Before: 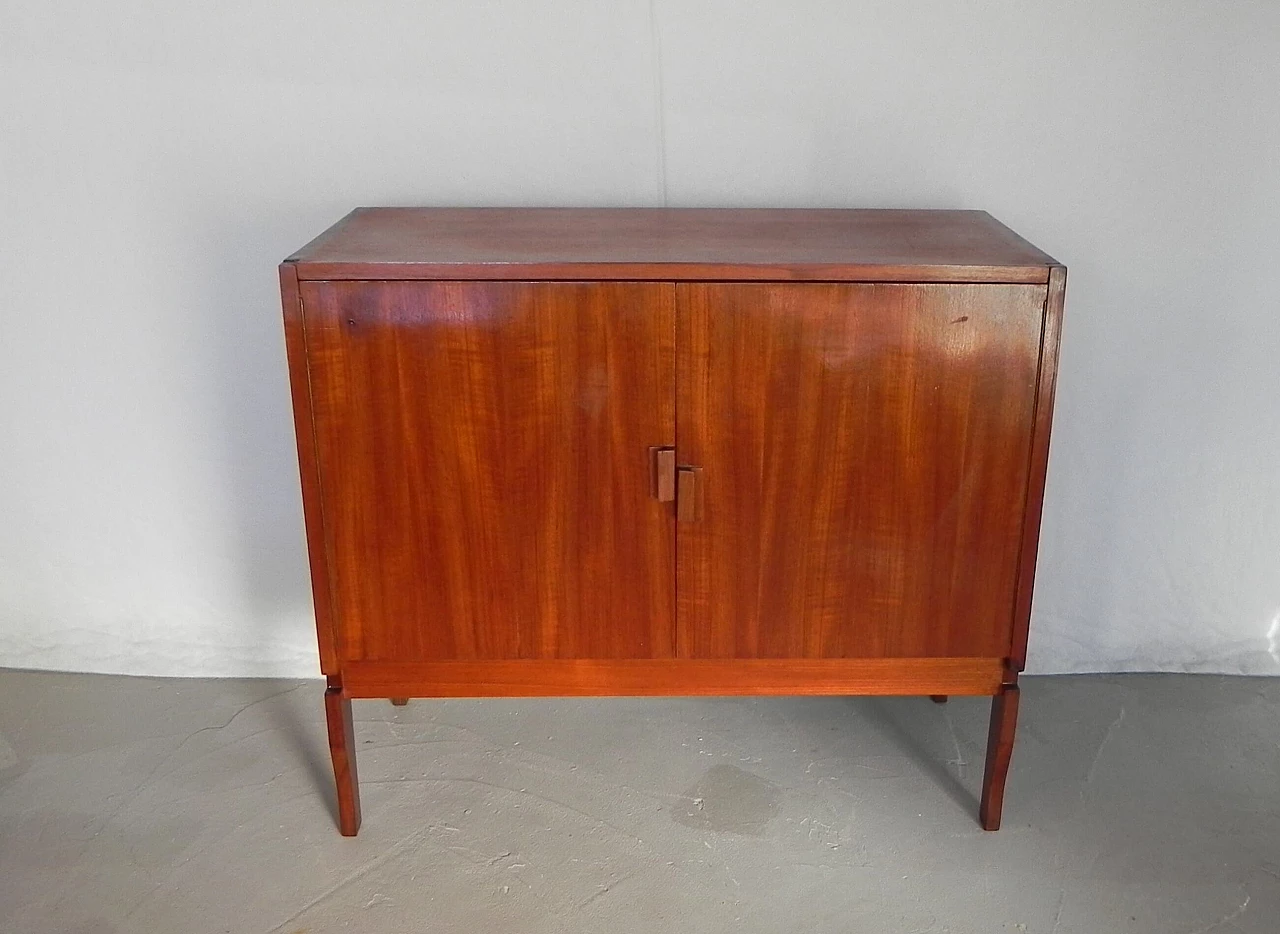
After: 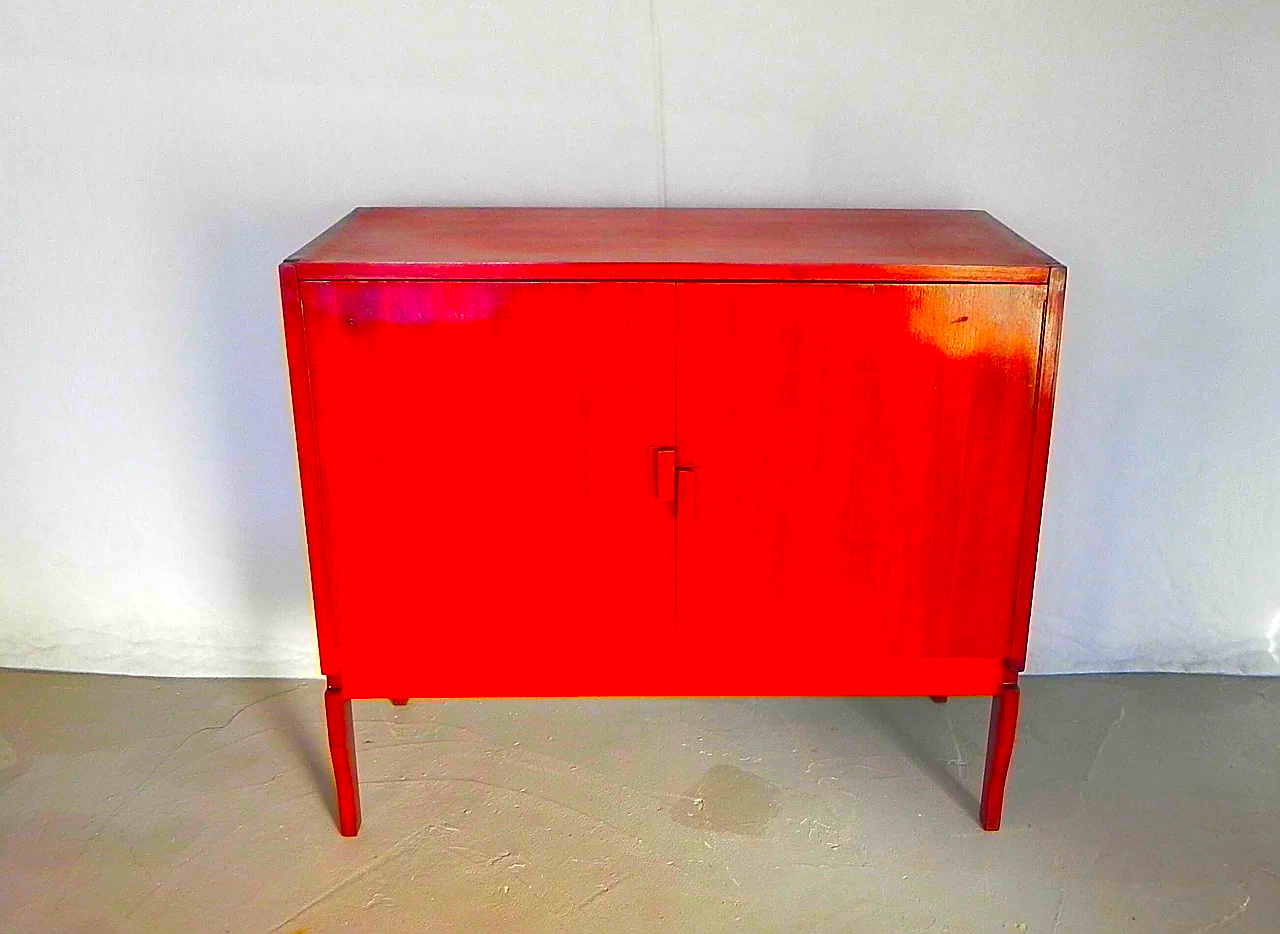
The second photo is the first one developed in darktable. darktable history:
contrast equalizer: octaves 7, y [[0.6 ×6], [0.55 ×6], [0 ×6], [0 ×6], [0 ×6]], mix -0.3
color correction: saturation 3
sharpen: on, module defaults
exposure: exposure 0.485 EV, compensate highlight preservation false
shadows and highlights: soften with gaussian
